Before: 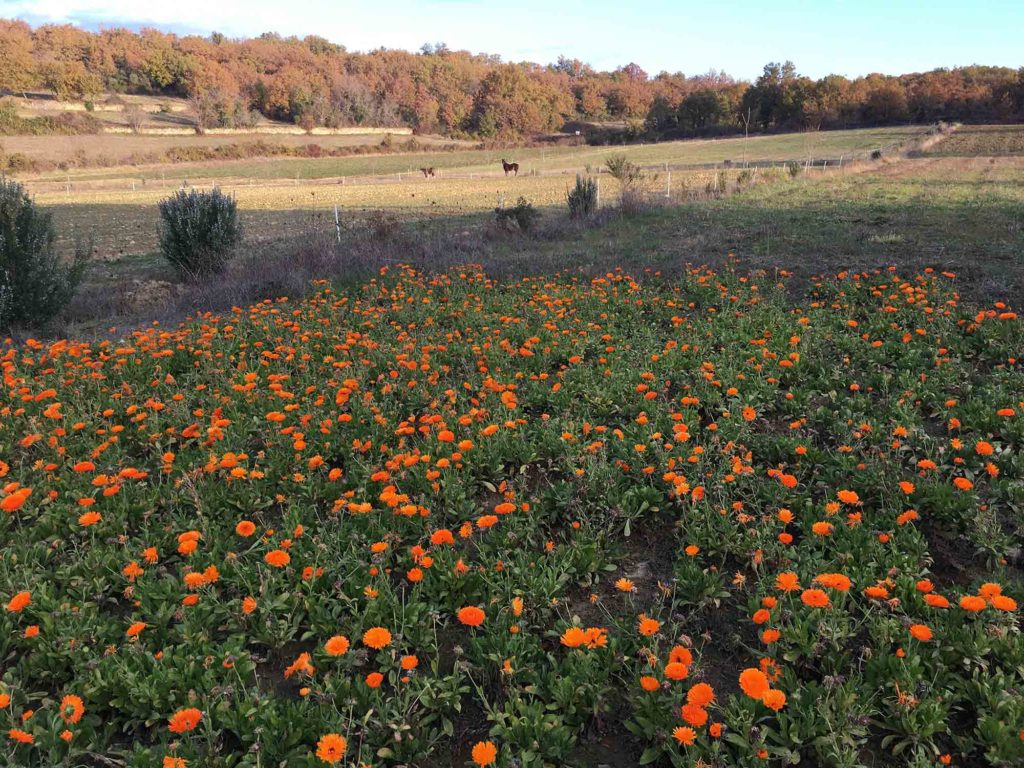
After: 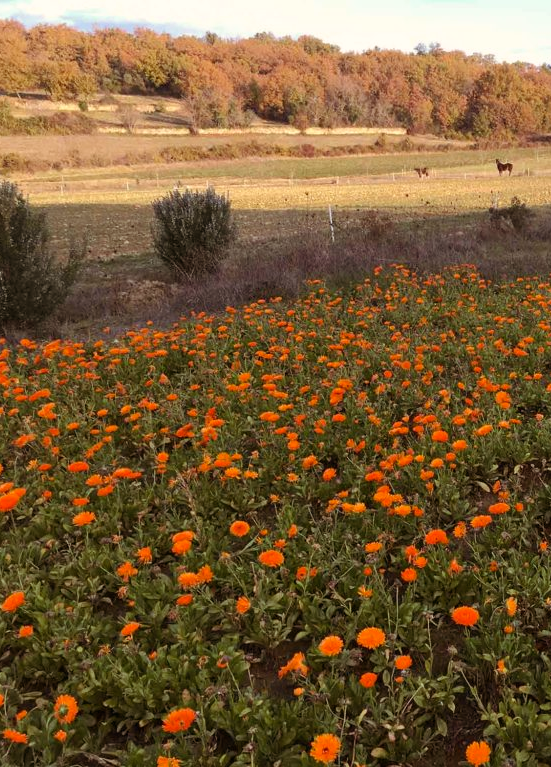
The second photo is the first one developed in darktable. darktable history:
crop: left 0.587%, right 45.588%, bottom 0.086%
tone equalizer: on, module defaults
color balance rgb: shadows lift › chroma 4.41%, shadows lift › hue 27°, power › chroma 2.5%, power › hue 70°, highlights gain › chroma 1%, highlights gain › hue 27°, saturation formula JzAzBz (2021)
